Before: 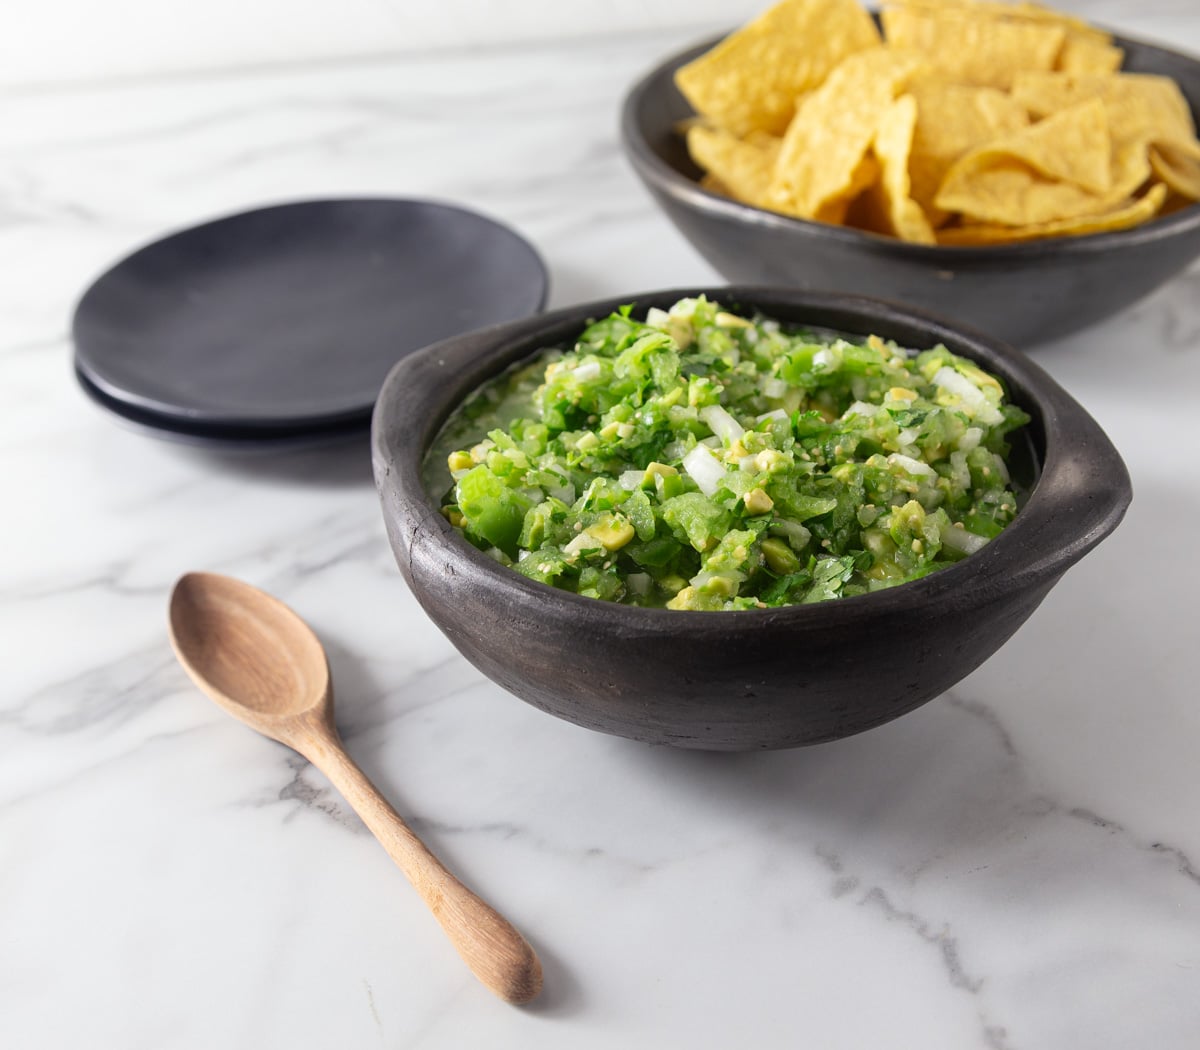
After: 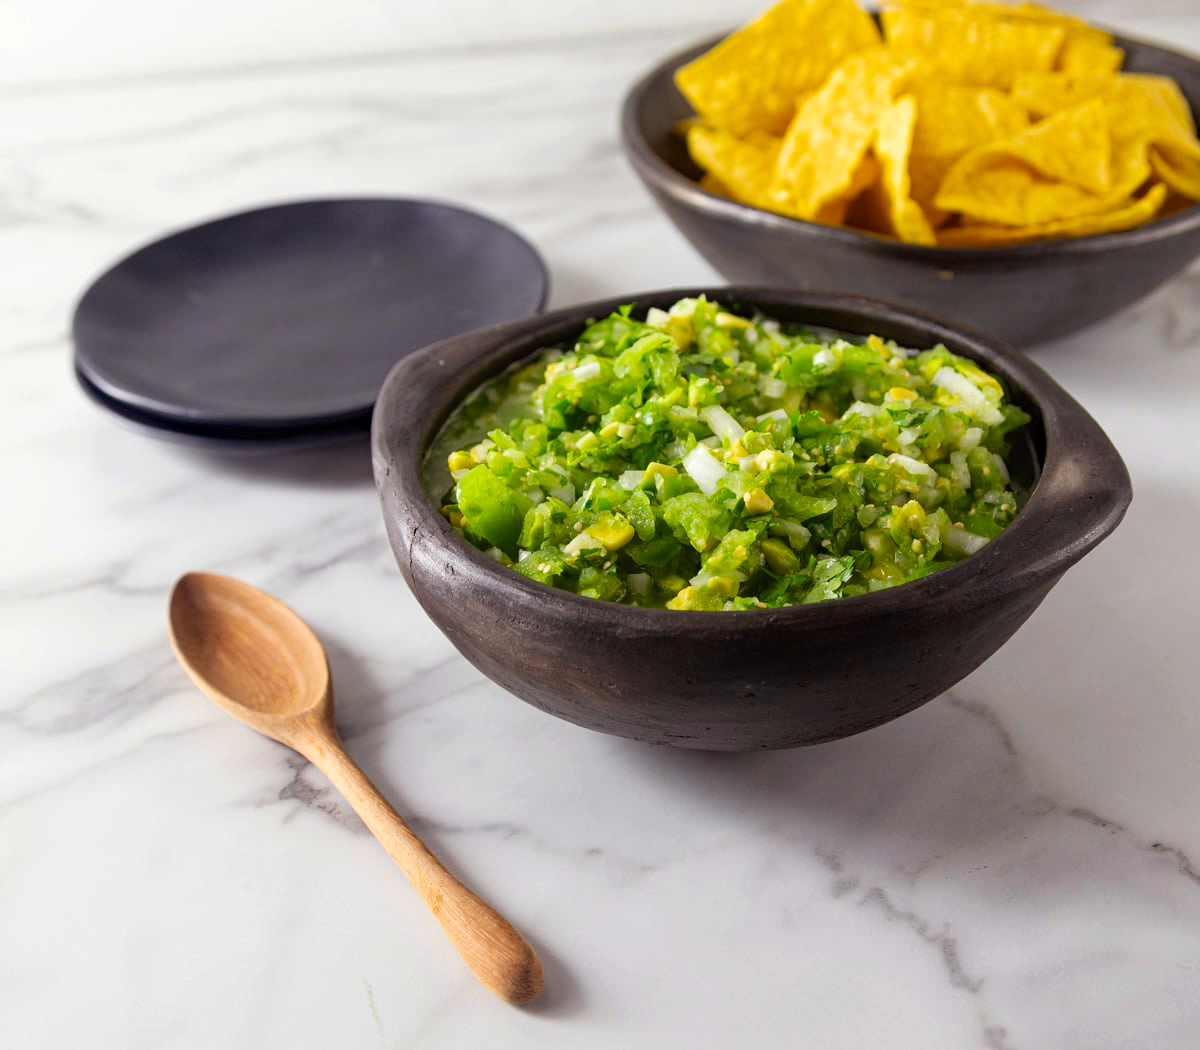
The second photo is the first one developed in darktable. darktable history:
color balance rgb: power › luminance -3.689%, power › chroma 0.54%, power › hue 38.95°, perceptual saturation grading › global saturation 29.735%, perceptual brilliance grading › global brilliance 3.013%, perceptual brilliance grading › highlights -2.88%, perceptual brilliance grading › shadows 2.596%, global vibrance 9.392%
haze removal: compatibility mode true, adaptive false
